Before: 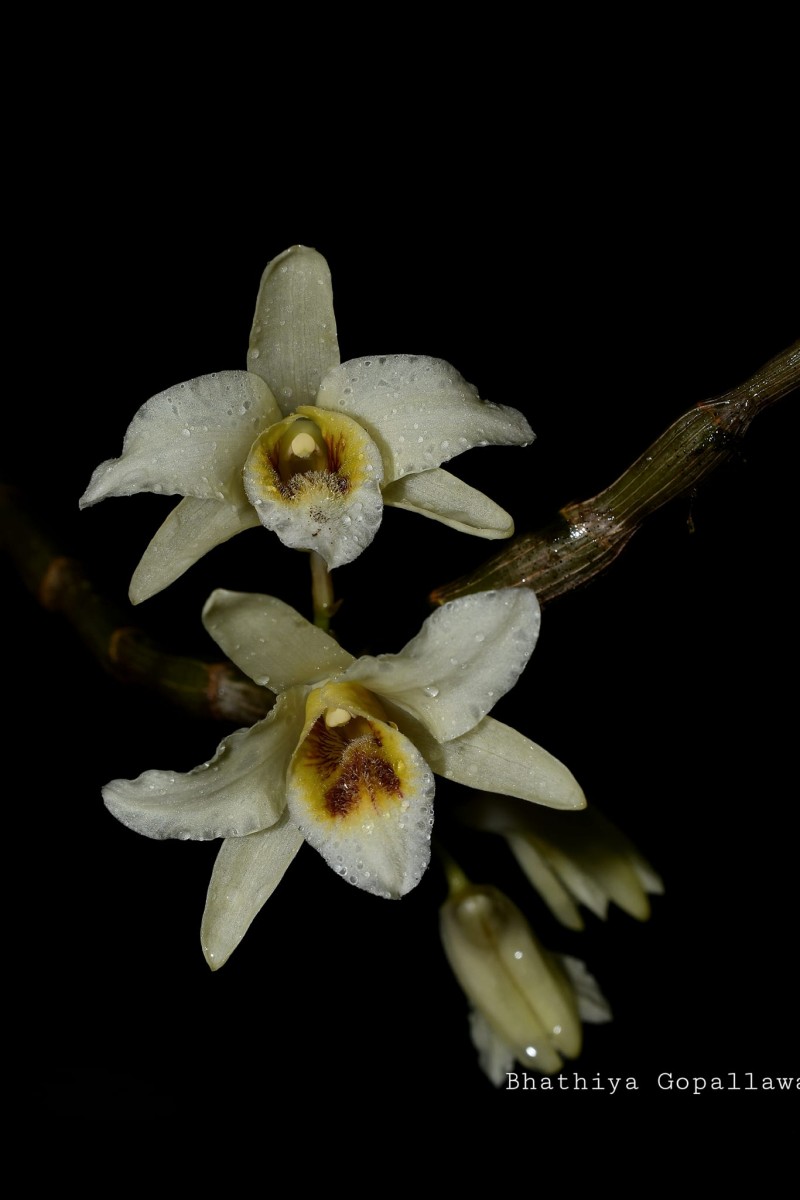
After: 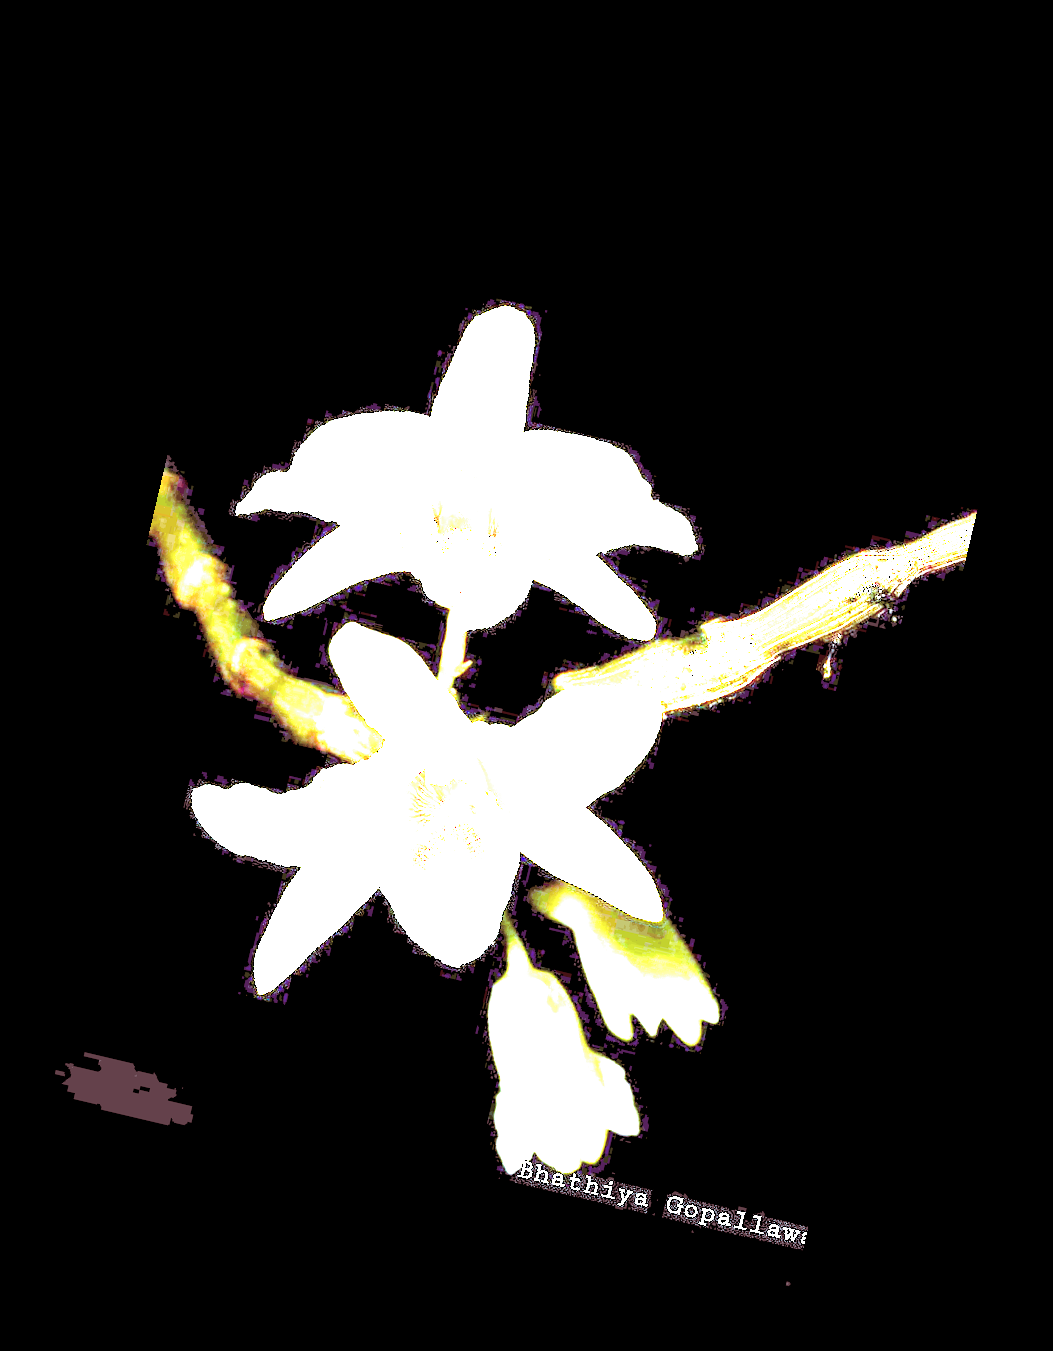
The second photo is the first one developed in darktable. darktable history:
velvia: on, module defaults
exposure: exposure 8 EV, compensate highlight preservation false
color calibration: x 0.372, y 0.386, temperature 4283.97 K
rotate and perspective: rotation 13.27°, automatic cropping off
split-toning: shadows › hue 360°
